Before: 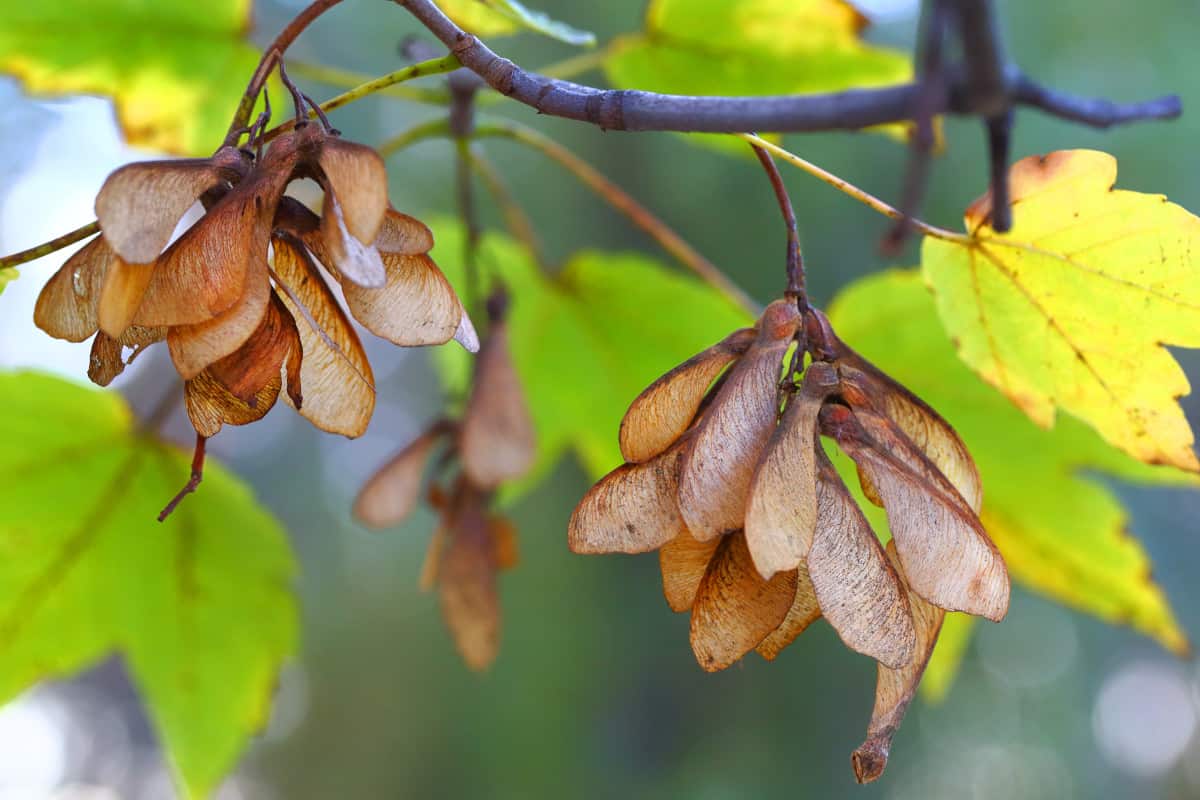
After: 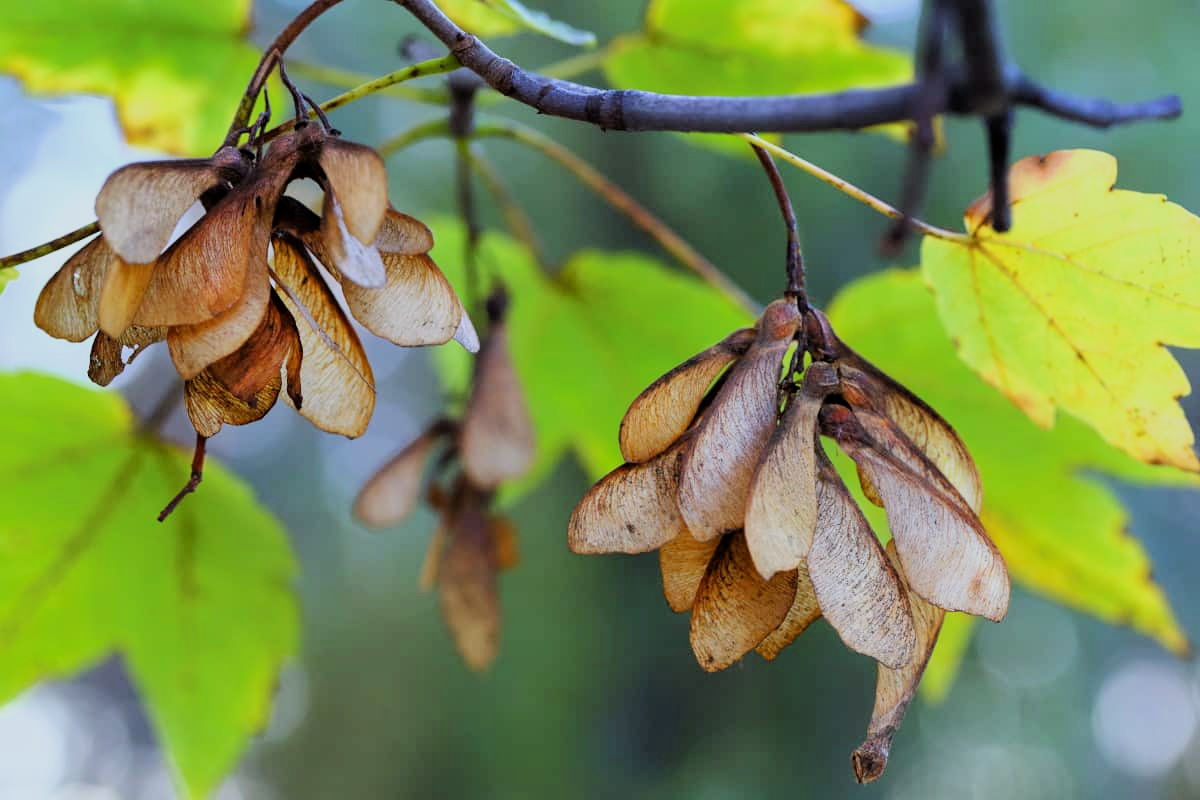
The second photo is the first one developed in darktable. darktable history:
white balance: red 0.925, blue 1.046
filmic rgb: black relative exposure -5 EV, hardness 2.88, contrast 1.3
